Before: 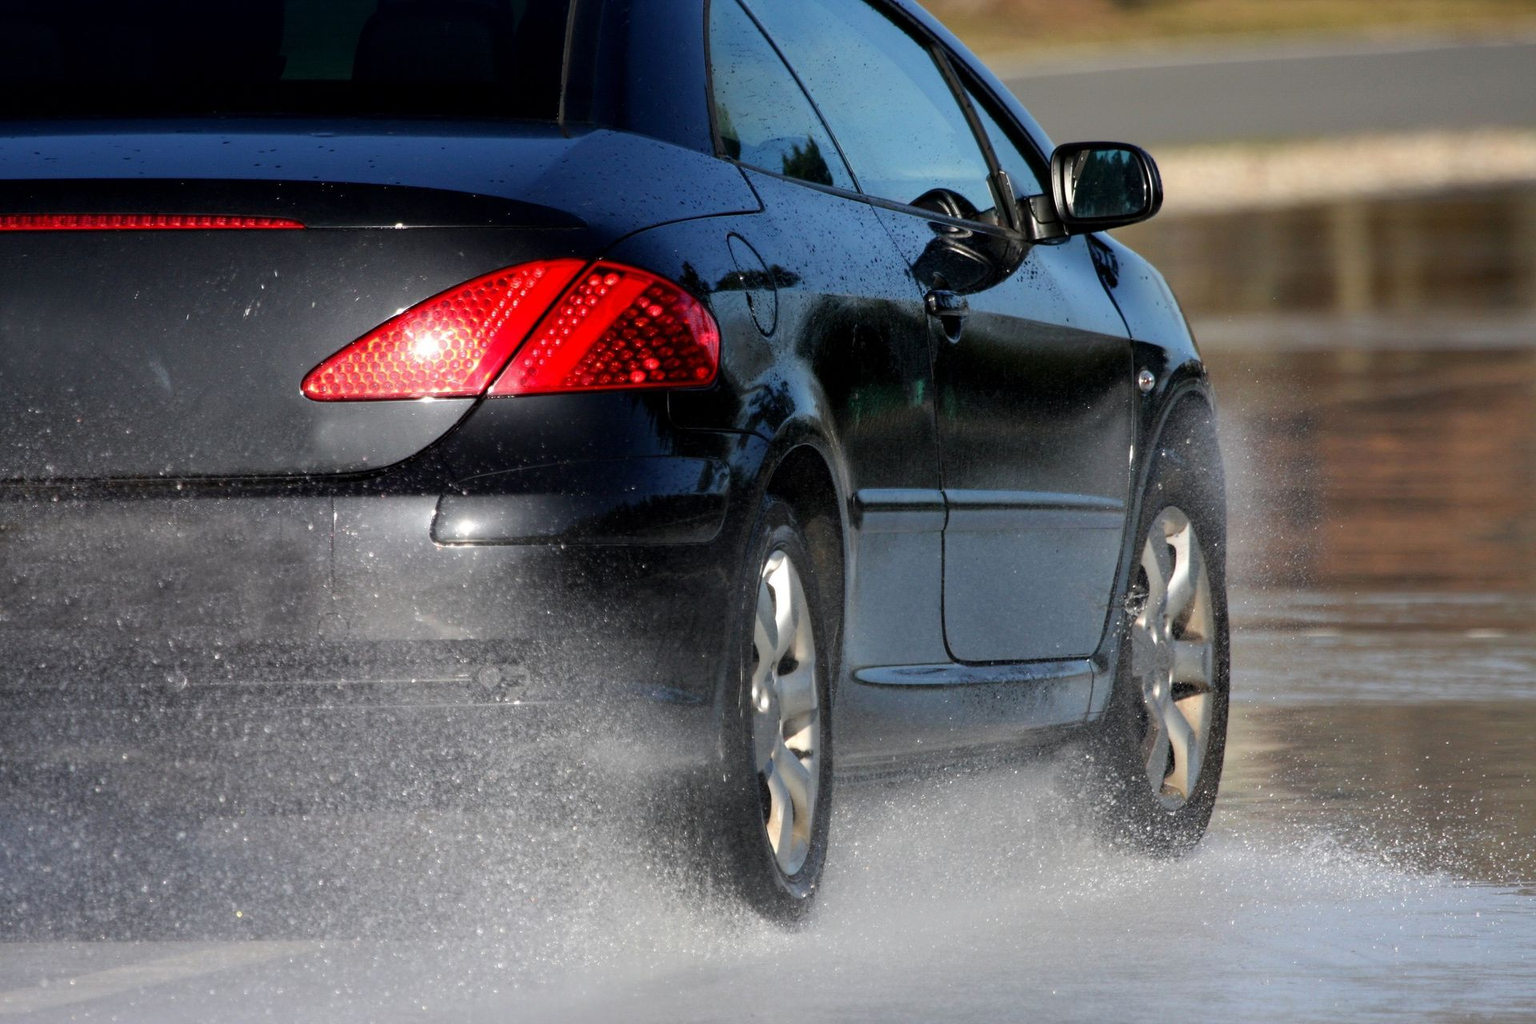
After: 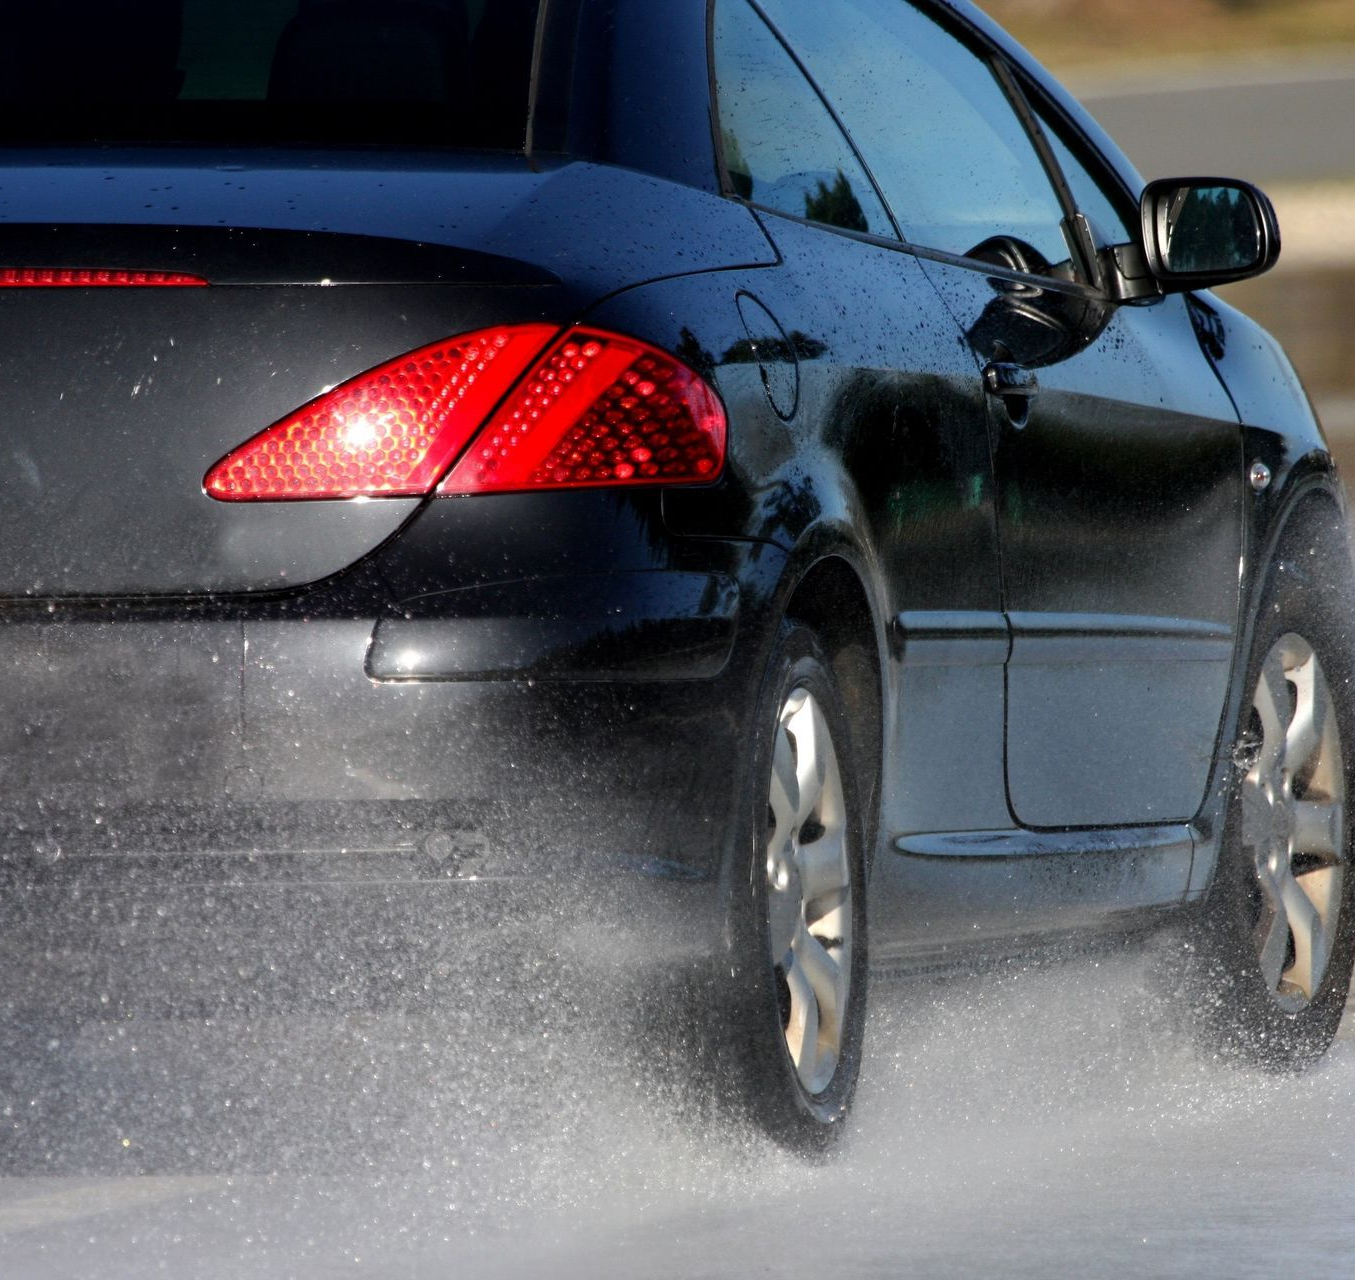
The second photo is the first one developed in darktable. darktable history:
crop and rotate: left 9.053%, right 20.331%
